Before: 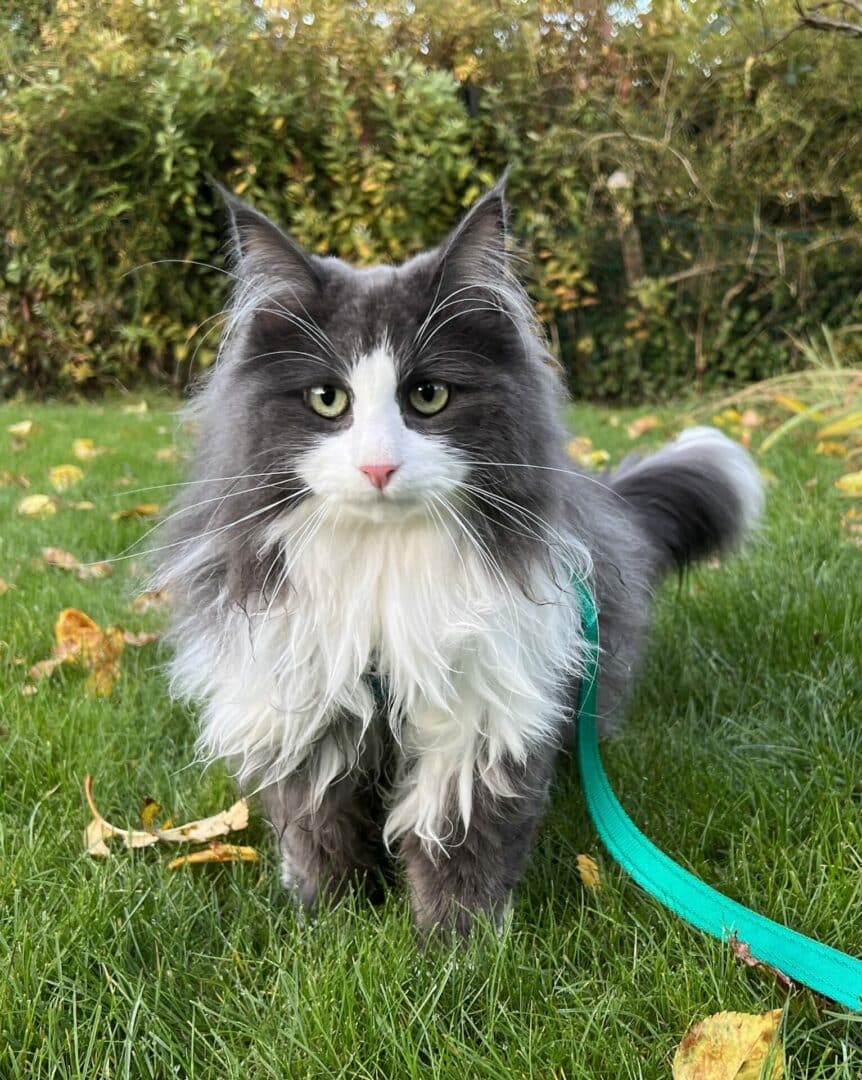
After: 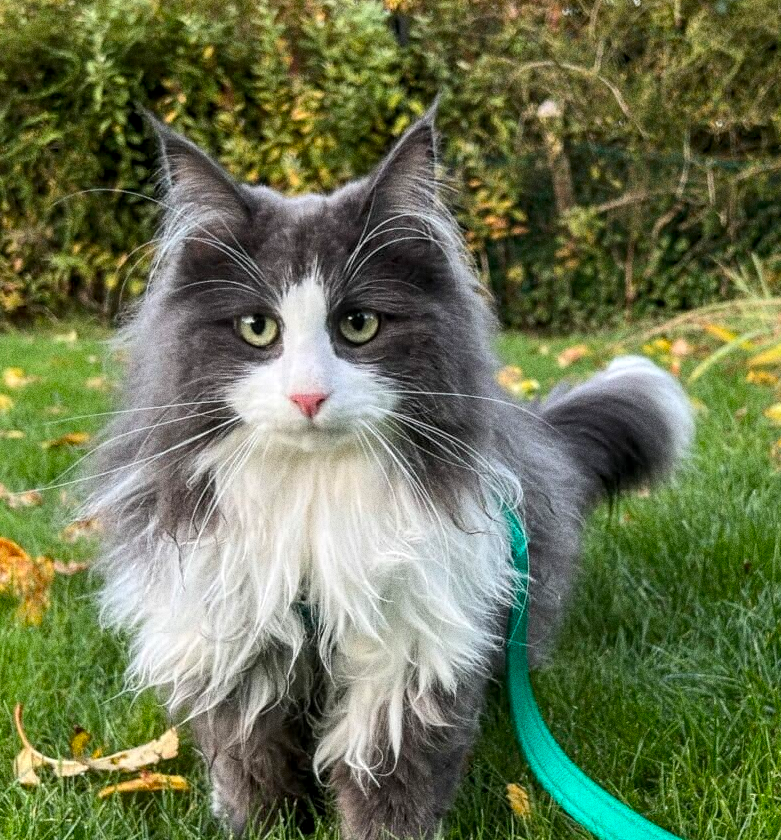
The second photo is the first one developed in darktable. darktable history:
local contrast: on, module defaults
crop: left 8.155%, top 6.611%, bottom 15.385%
grain: coarseness 0.09 ISO, strength 40%
